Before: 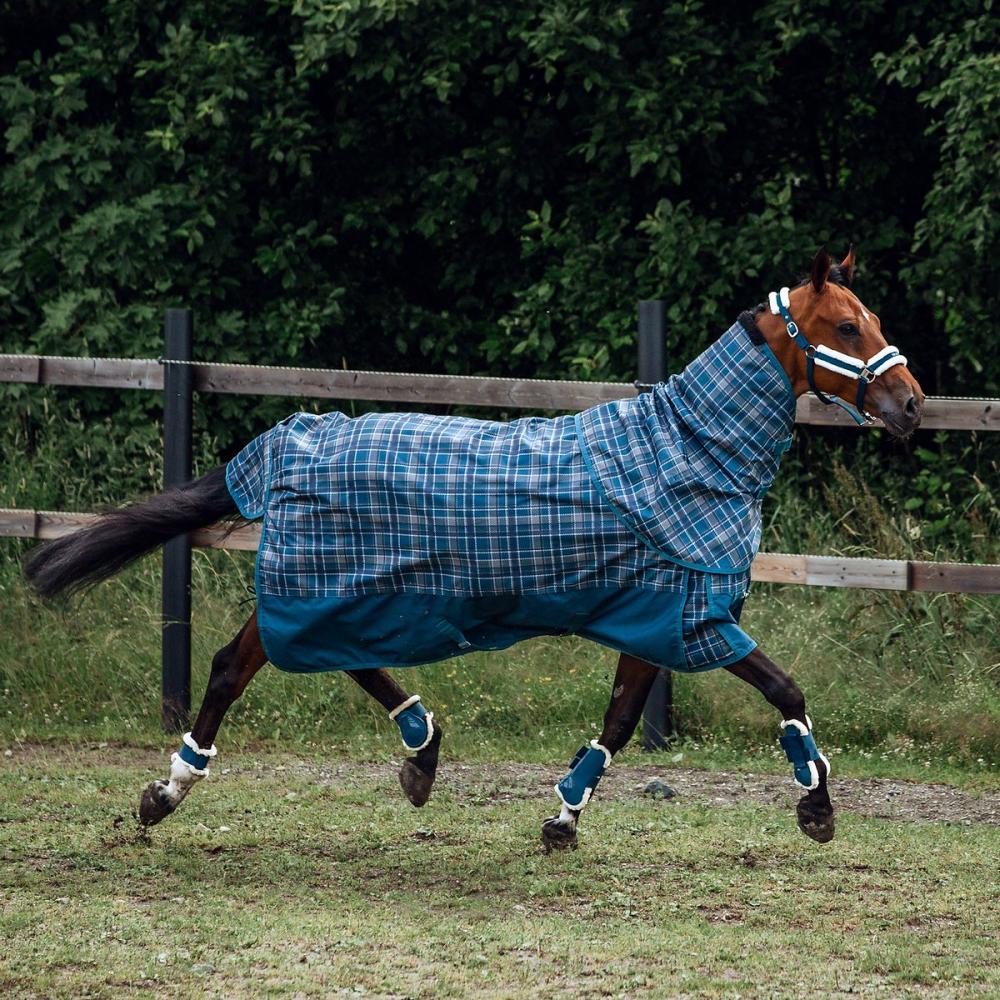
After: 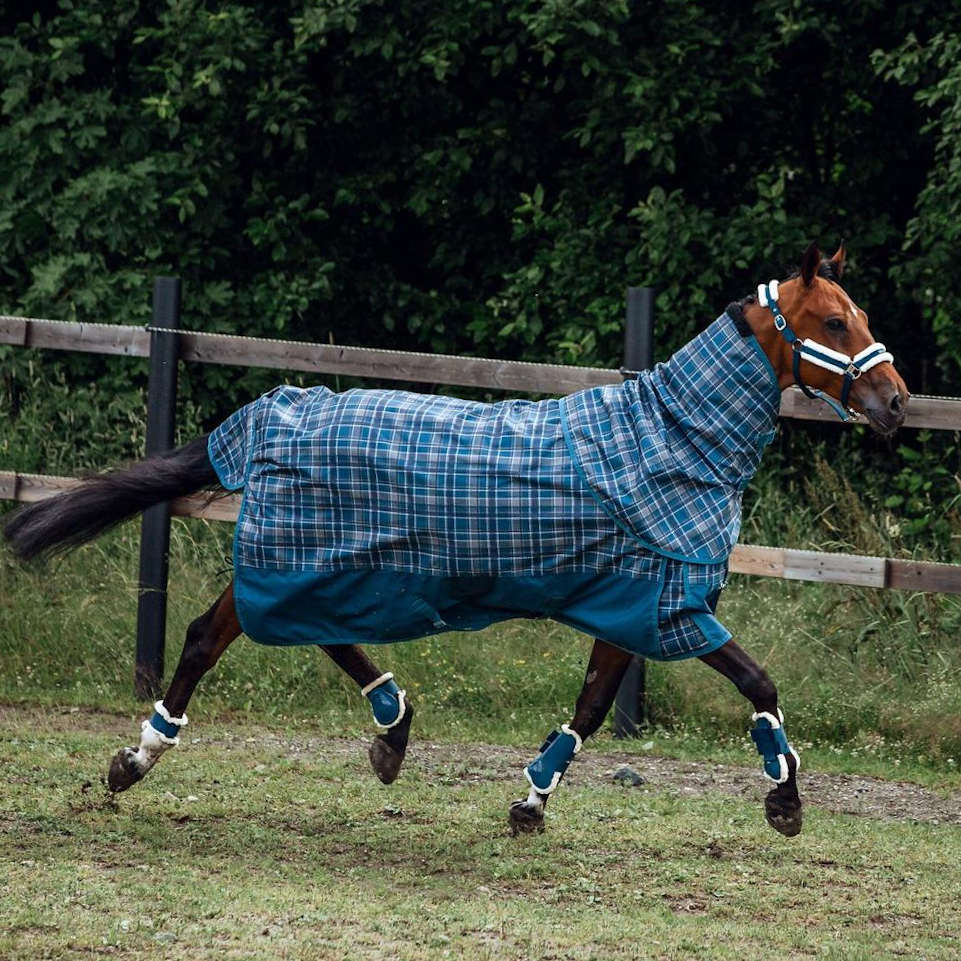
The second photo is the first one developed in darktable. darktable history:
crop and rotate: angle -2.33°
